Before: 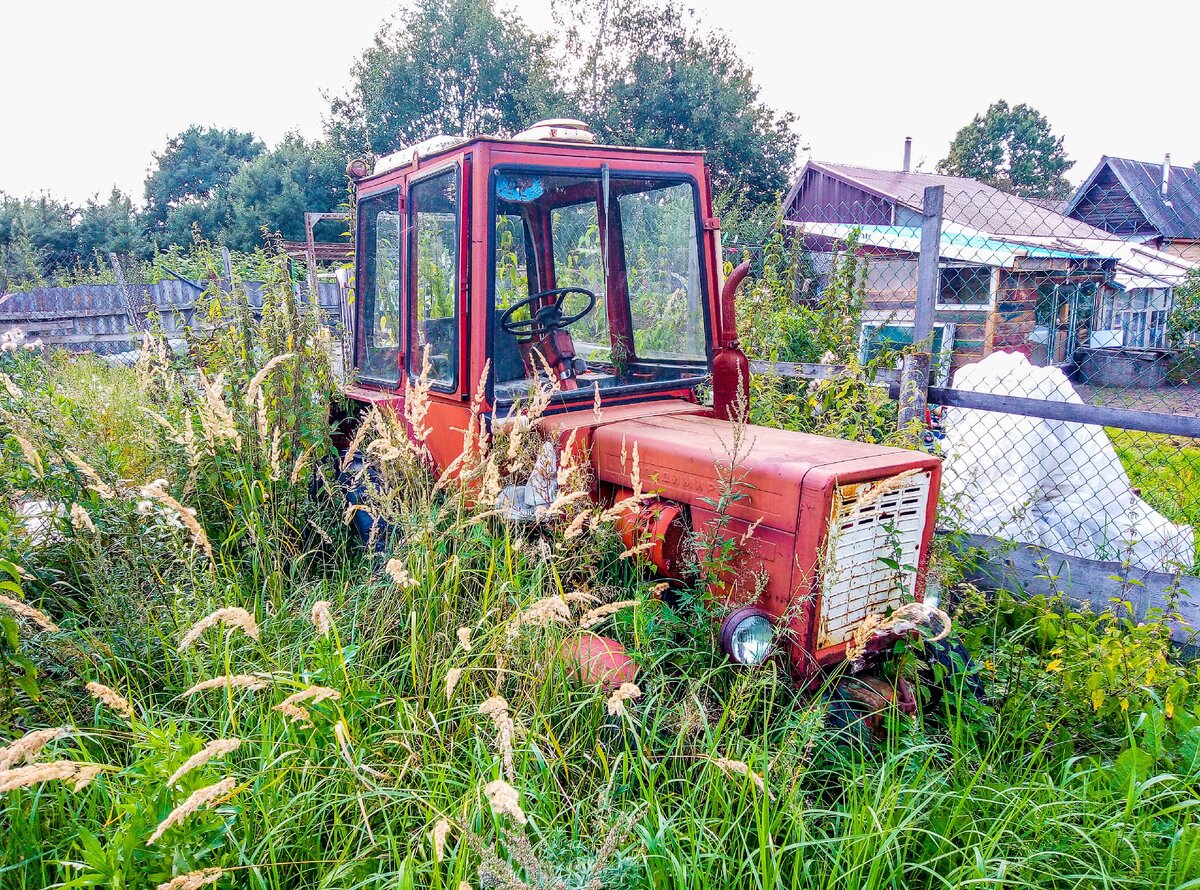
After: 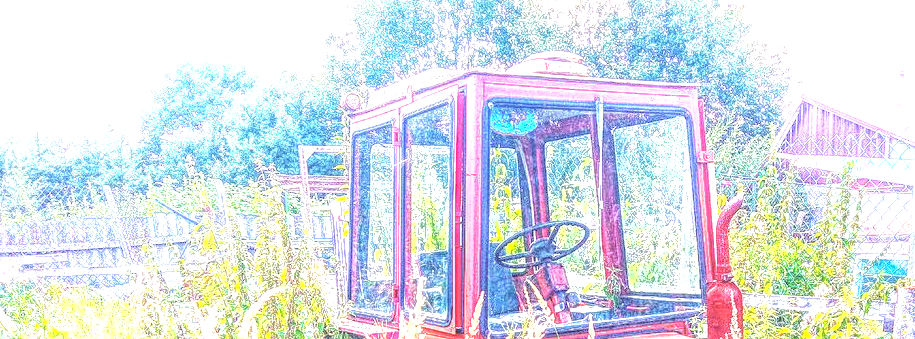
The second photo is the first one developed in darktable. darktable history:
local contrast: highlights 0%, shadows 0%, detail 200%, midtone range 0.25
exposure: black level correction 0, exposure 1.75 EV, compensate exposure bias true, compensate highlight preservation false
sharpen: on, module defaults
crop: left 0.579%, top 7.627%, right 23.167%, bottom 54.275%
